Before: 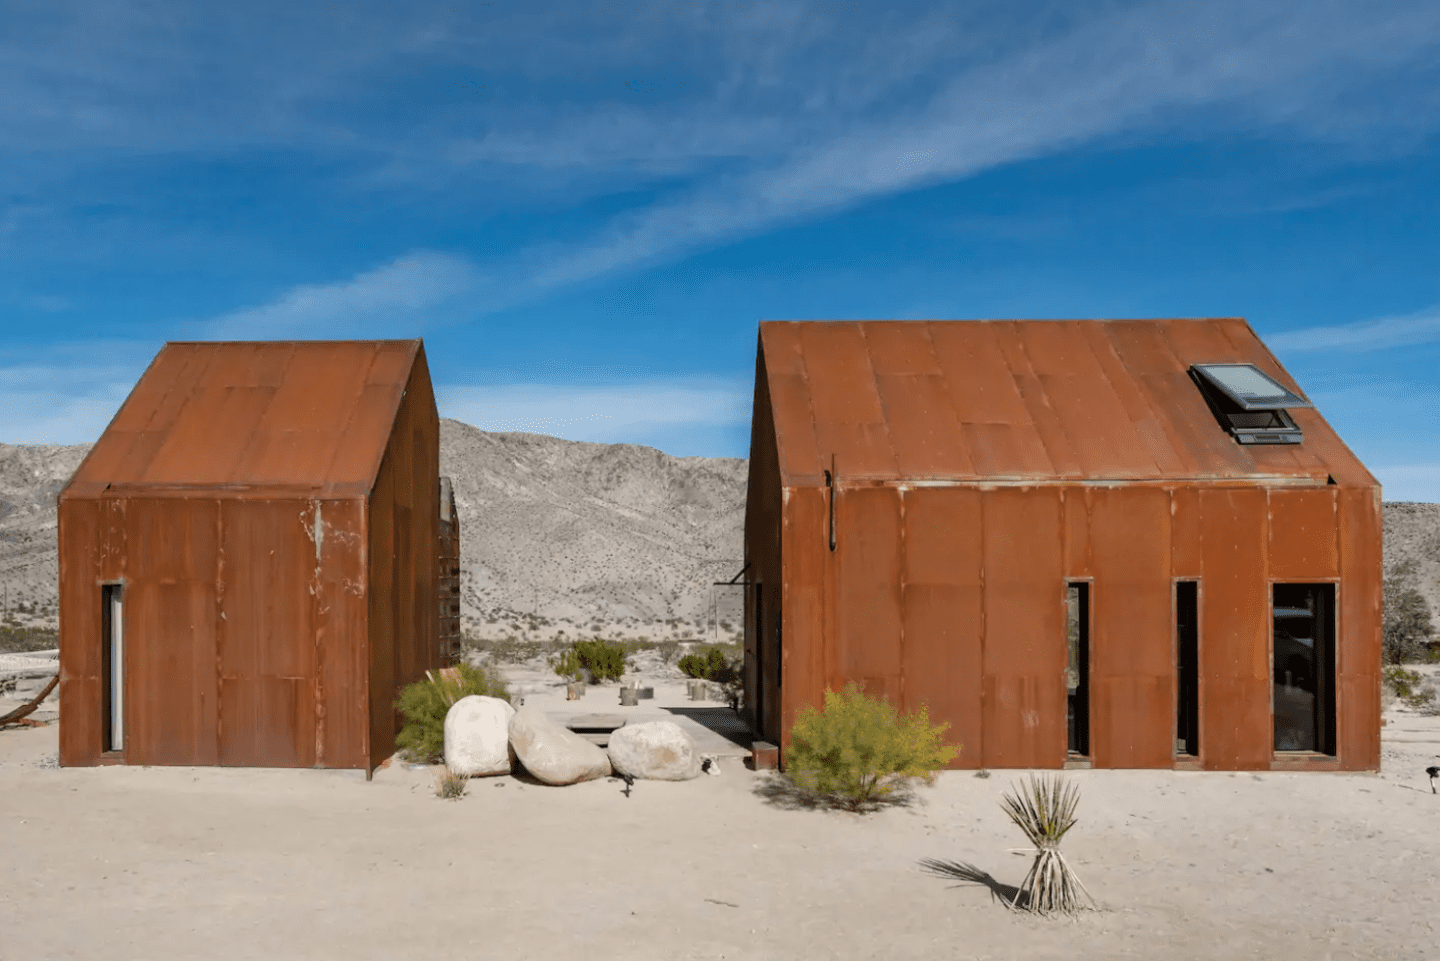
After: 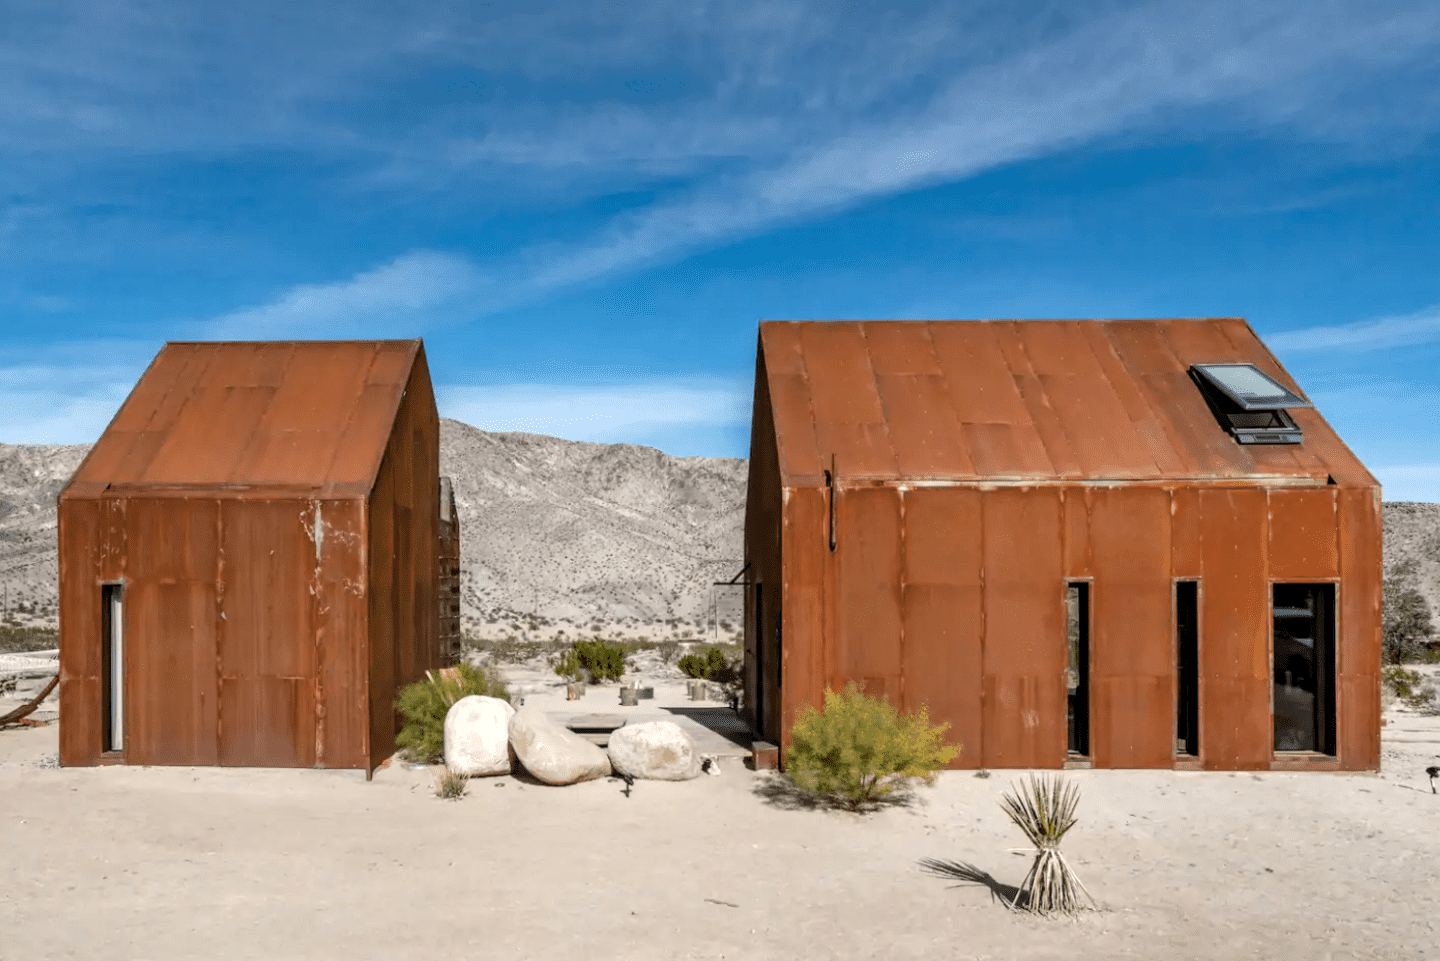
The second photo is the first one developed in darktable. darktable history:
exposure: exposure 0.3 EV, compensate highlight preservation false
local contrast: detail 130%
